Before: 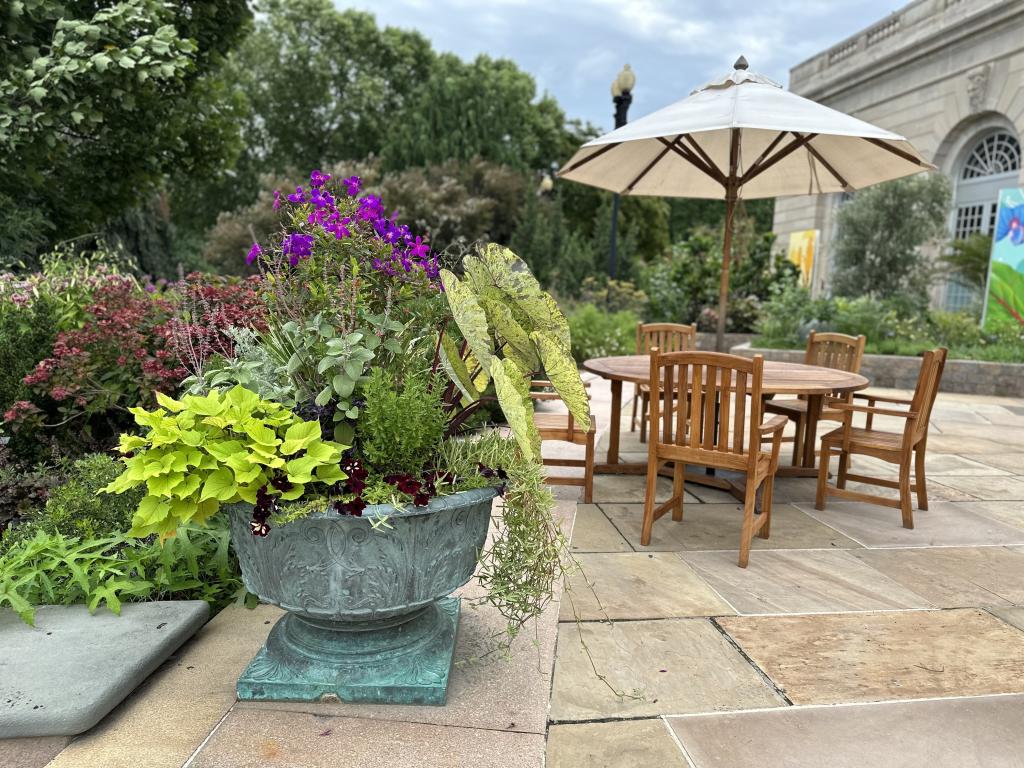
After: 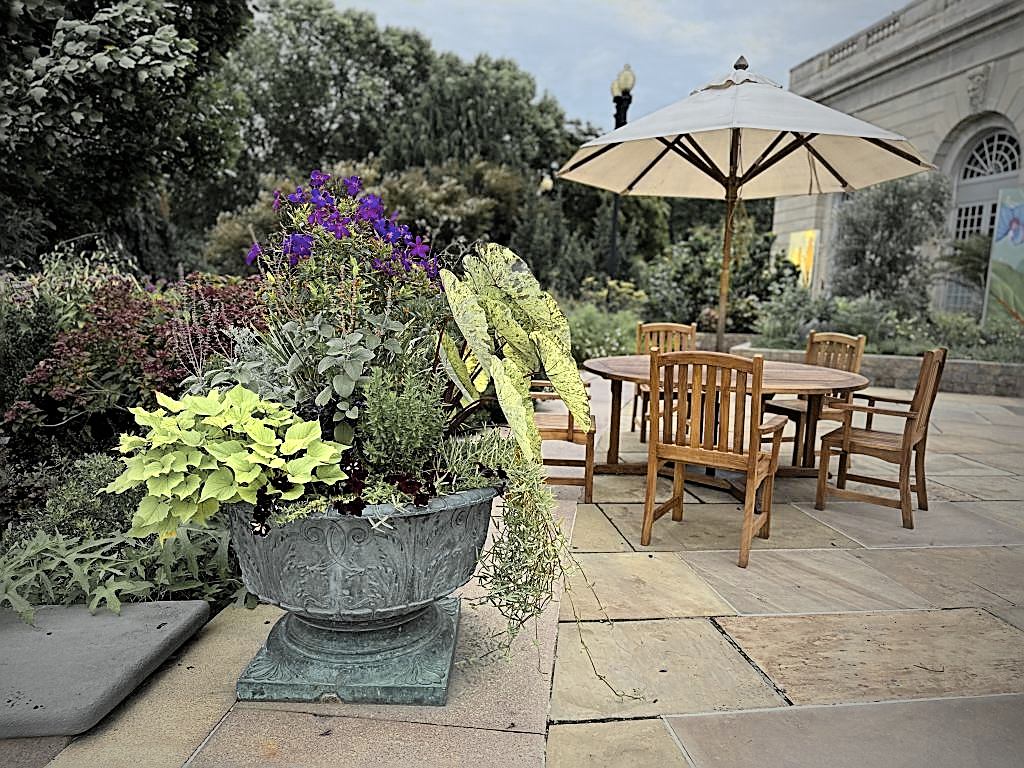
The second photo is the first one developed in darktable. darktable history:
filmic rgb: black relative exposure -7.65 EV, white relative exposure 4.56 EV, hardness 3.61, color science v6 (2022)
sharpen: radius 1.685, amount 1.294
color zones: curves: ch0 [(0.004, 0.306) (0.107, 0.448) (0.252, 0.656) (0.41, 0.398) (0.595, 0.515) (0.768, 0.628)]; ch1 [(0.07, 0.323) (0.151, 0.452) (0.252, 0.608) (0.346, 0.221) (0.463, 0.189) (0.61, 0.368) (0.735, 0.395) (0.921, 0.412)]; ch2 [(0, 0.476) (0.132, 0.512) (0.243, 0.512) (0.397, 0.48) (0.522, 0.376) (0.634, 0.536) (0.761, 0.46)]
vignetting: fall-off start 72.14%, fall-off radius 108.07%, brightness -0.713, saturation -0.488, center (-0.054, -0.359), width/height ratio 0.729
